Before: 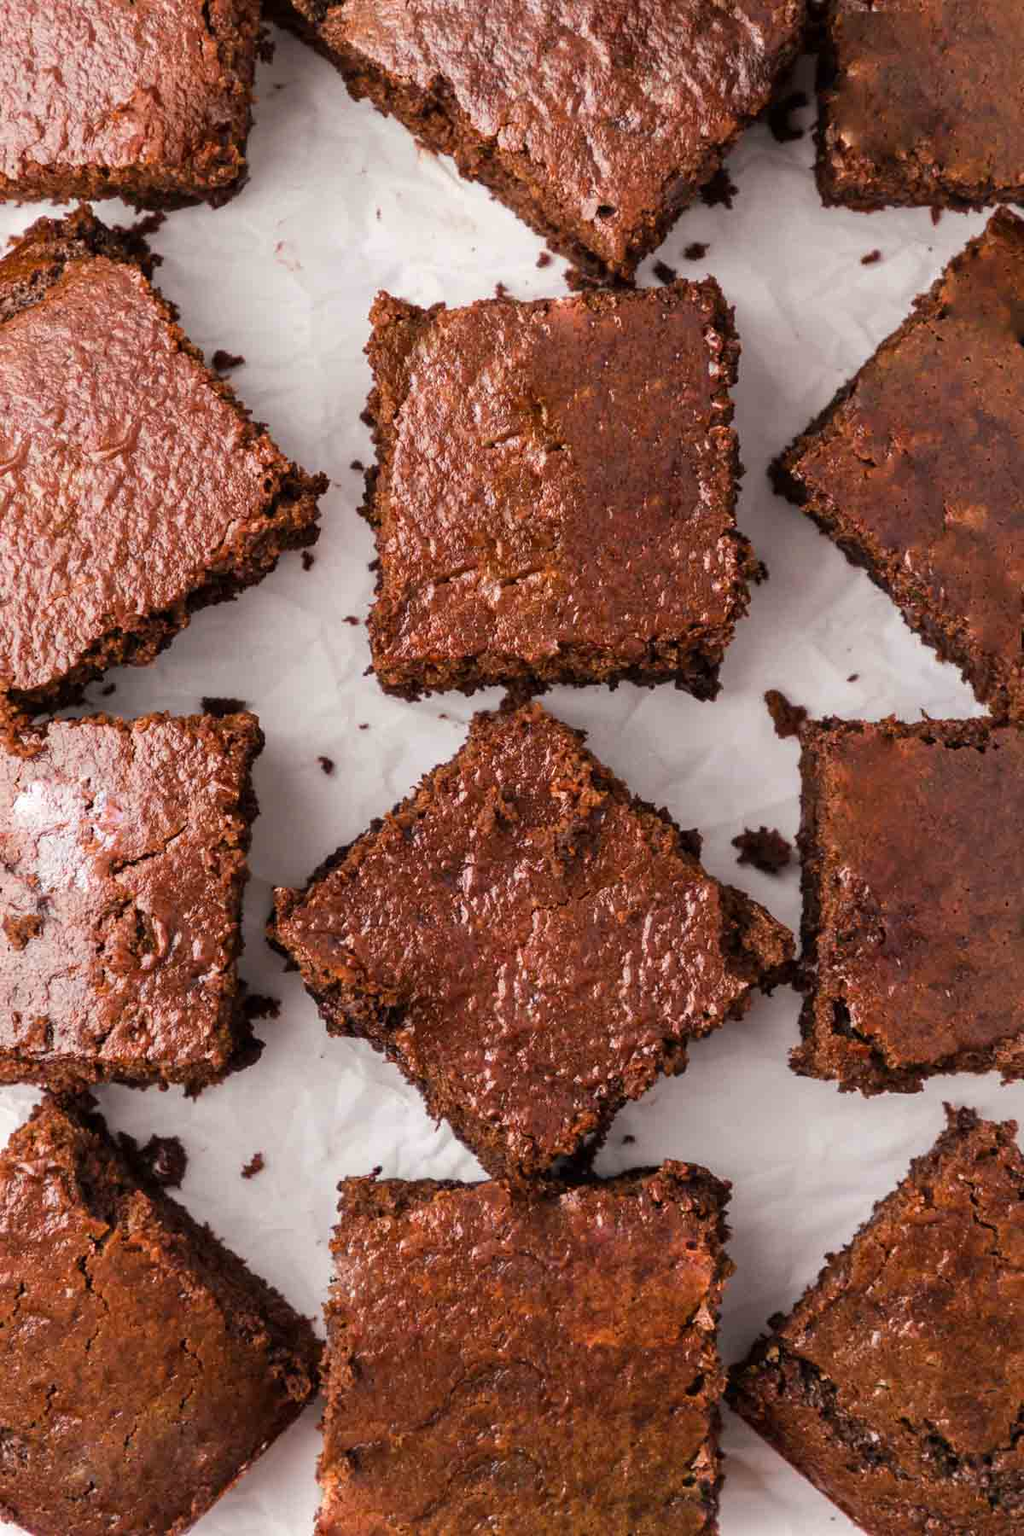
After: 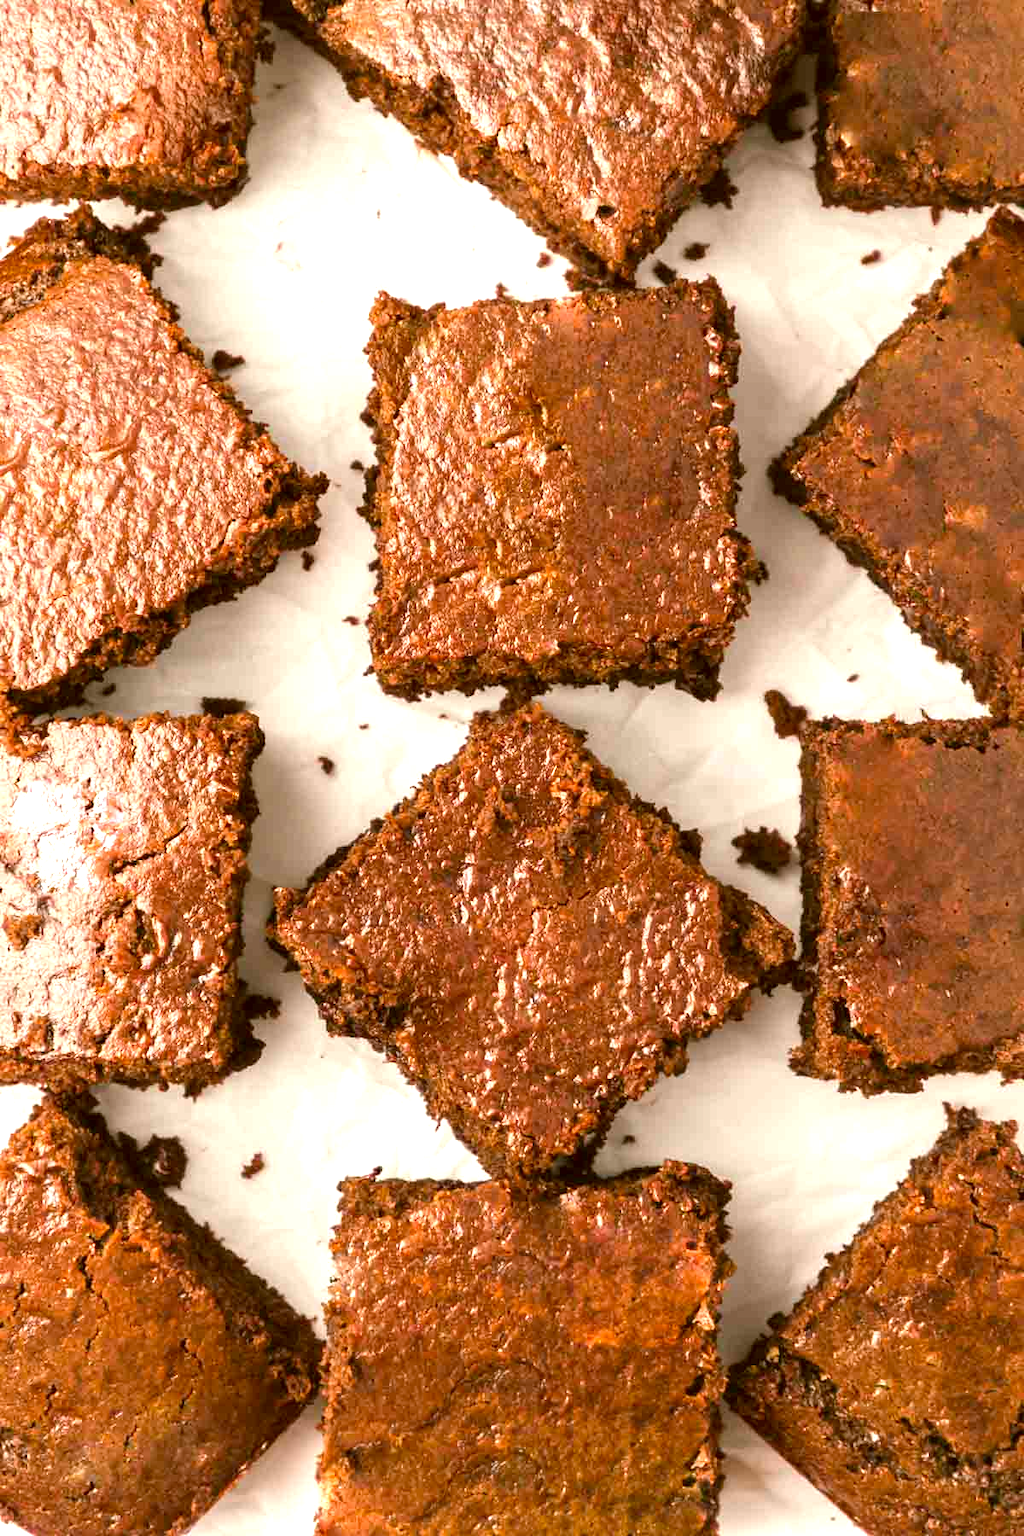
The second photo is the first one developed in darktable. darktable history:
exposure: black level correction 0, exposure 1 EV, compensate exposure bias true, compensate highlight preservation false
color correction: highlights a* -1.26, highlights b* 10.21, shadows a* 0.548, shadows b* 19.74
